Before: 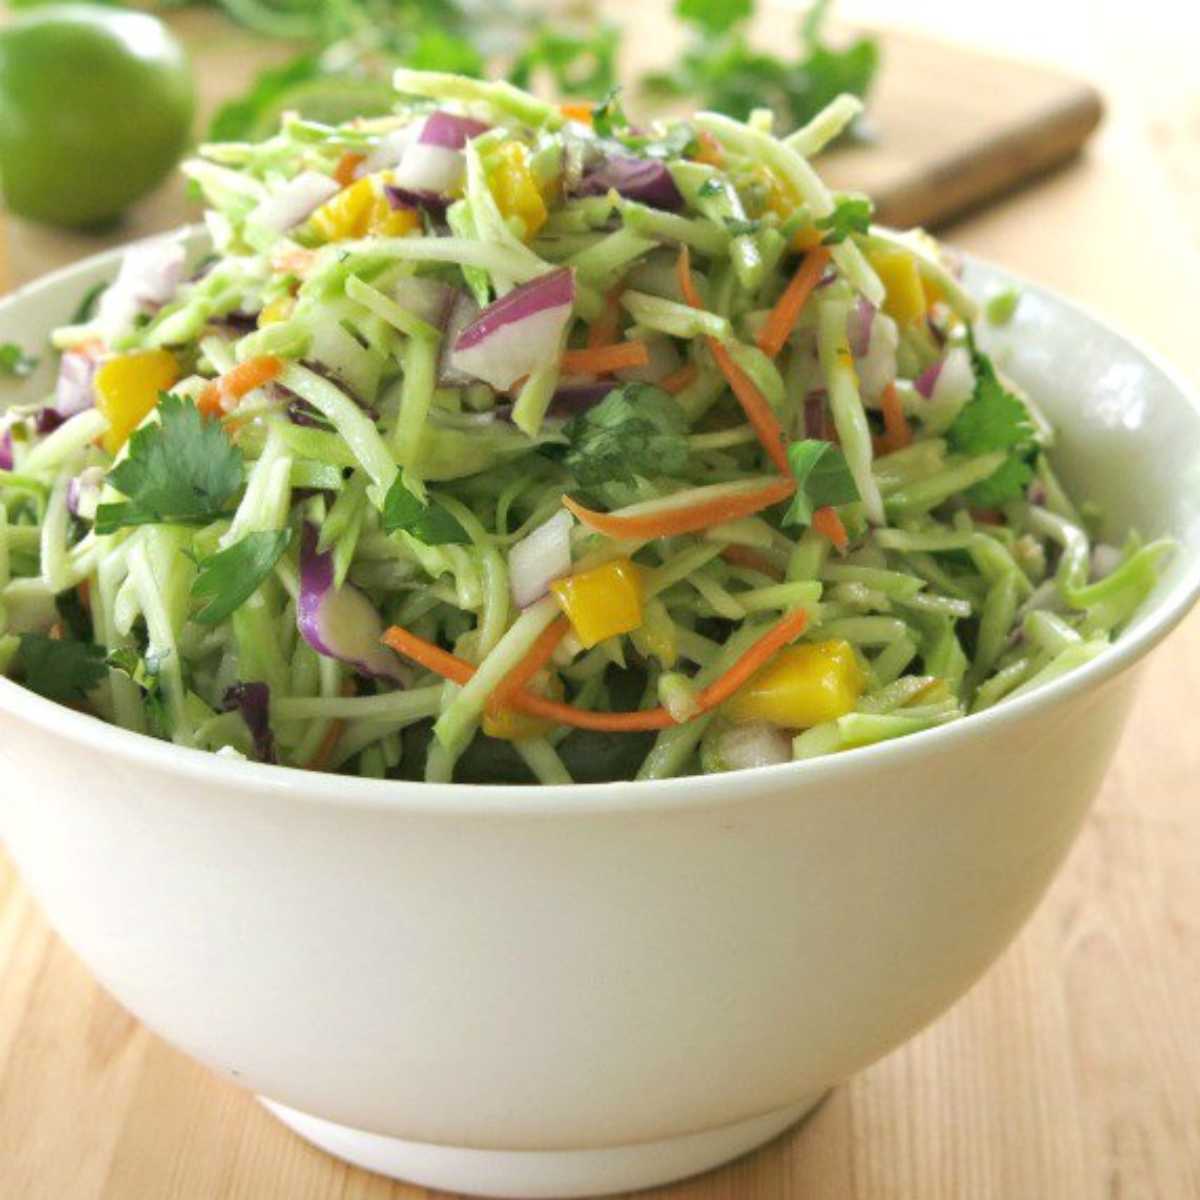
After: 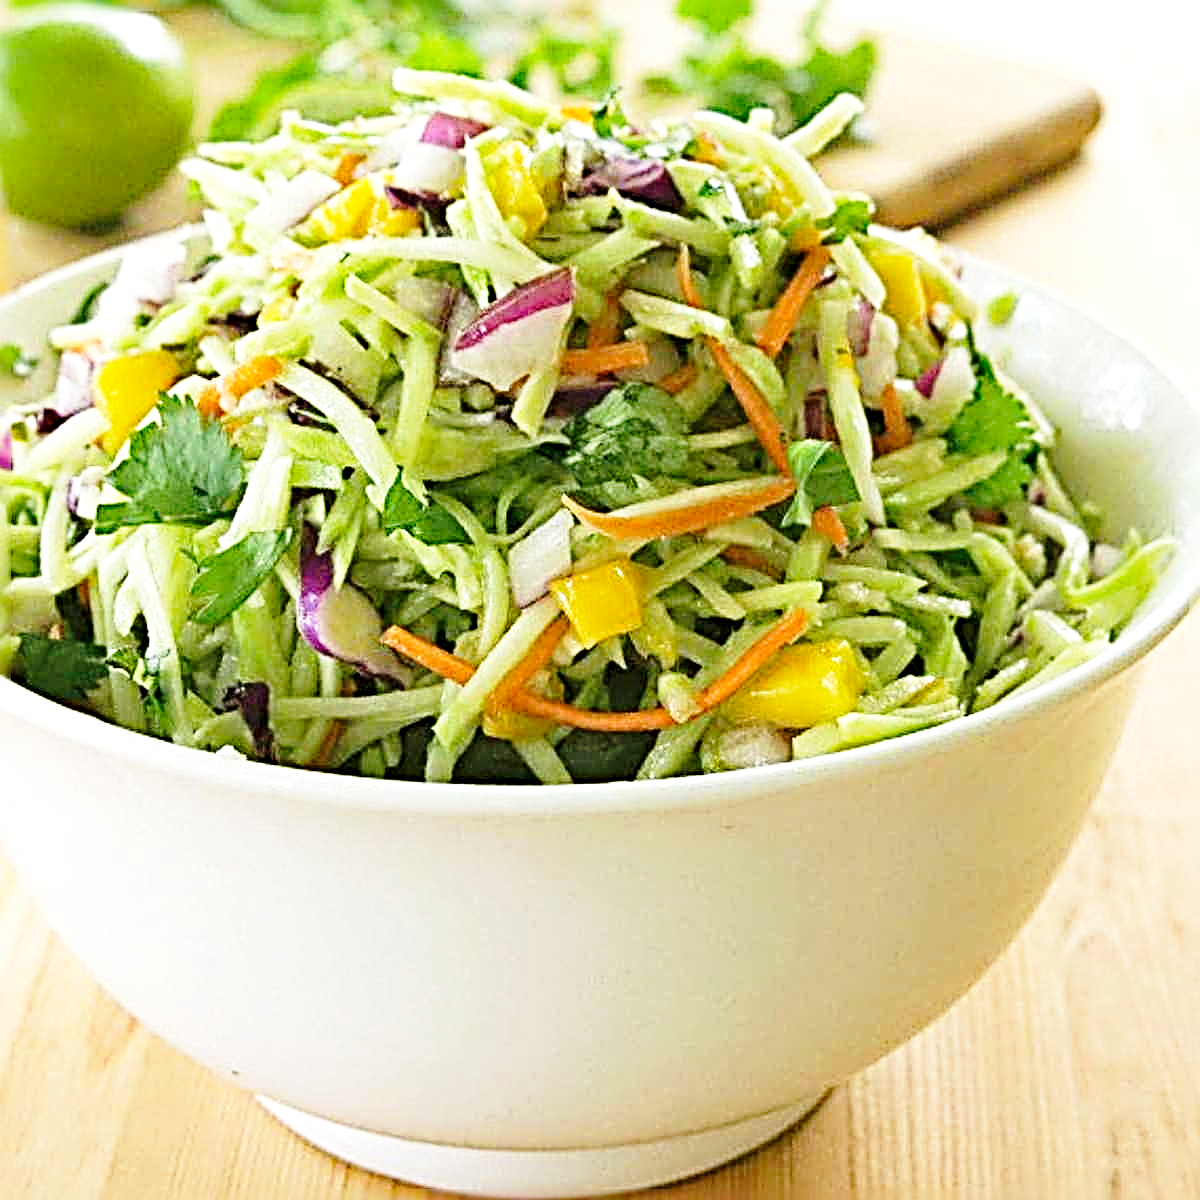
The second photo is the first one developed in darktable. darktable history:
haze removal: strength 0.29, distance 0.252, compatibility mode true, adaptive false
base curve: curves: ch0 [(0, 0) (0.028, 0.03) (0.121, 0.232) (0.46, 0.748) (0.859, 0.968) (1, 1)], preserve colors none
sharpen: radius 4.014, amount 1.985
